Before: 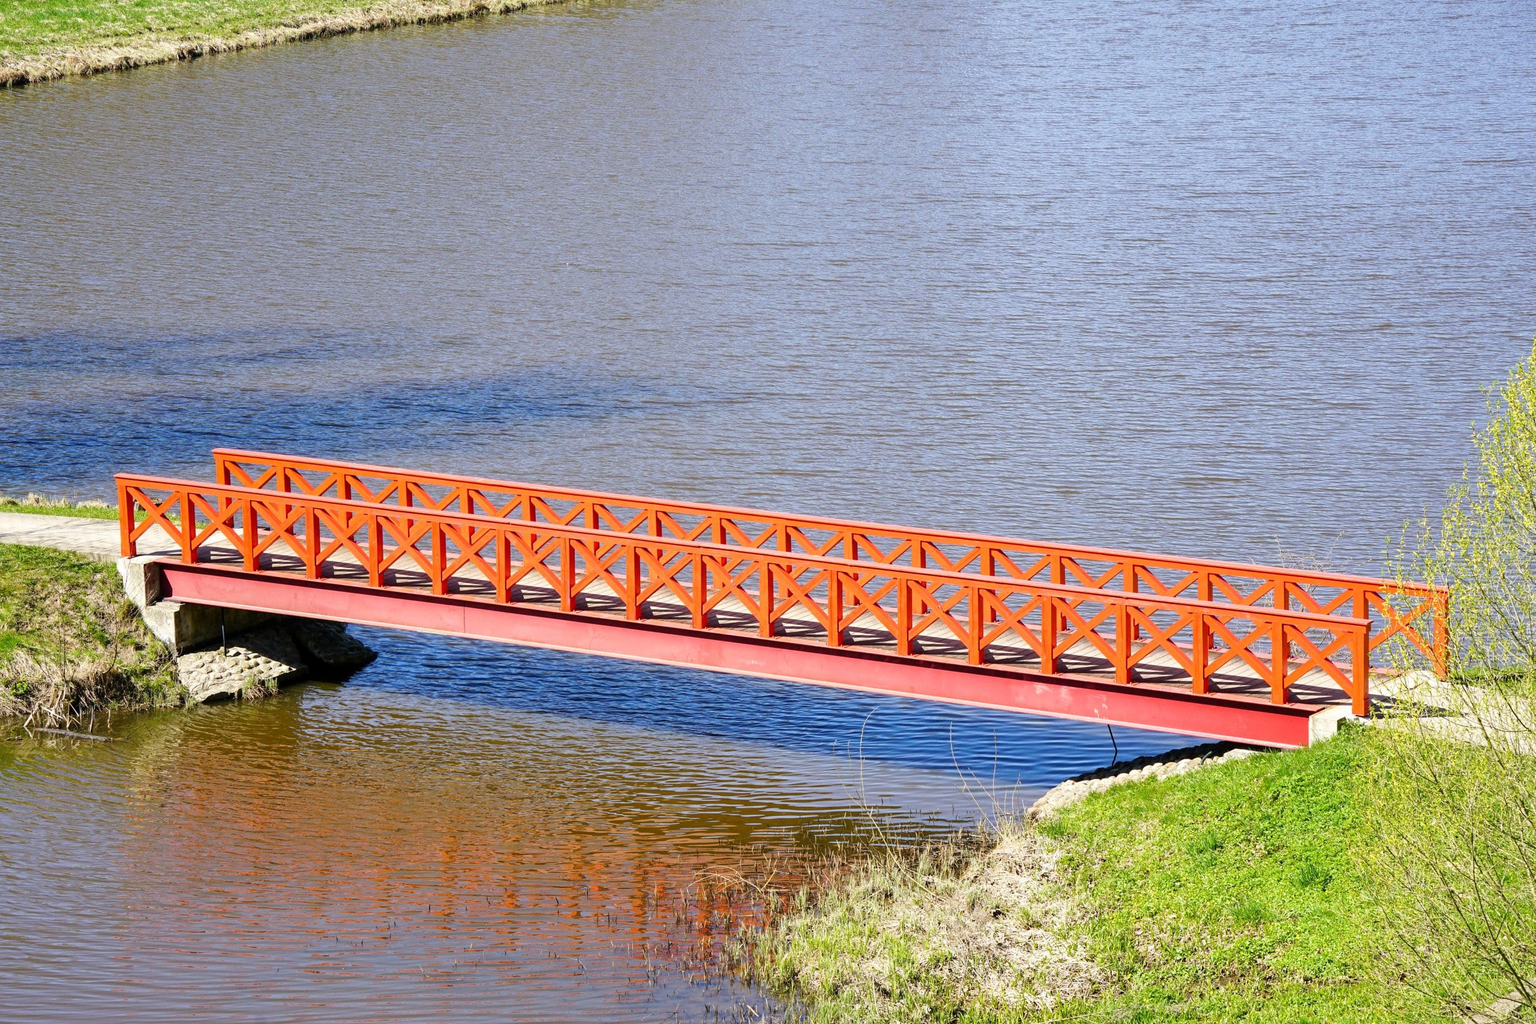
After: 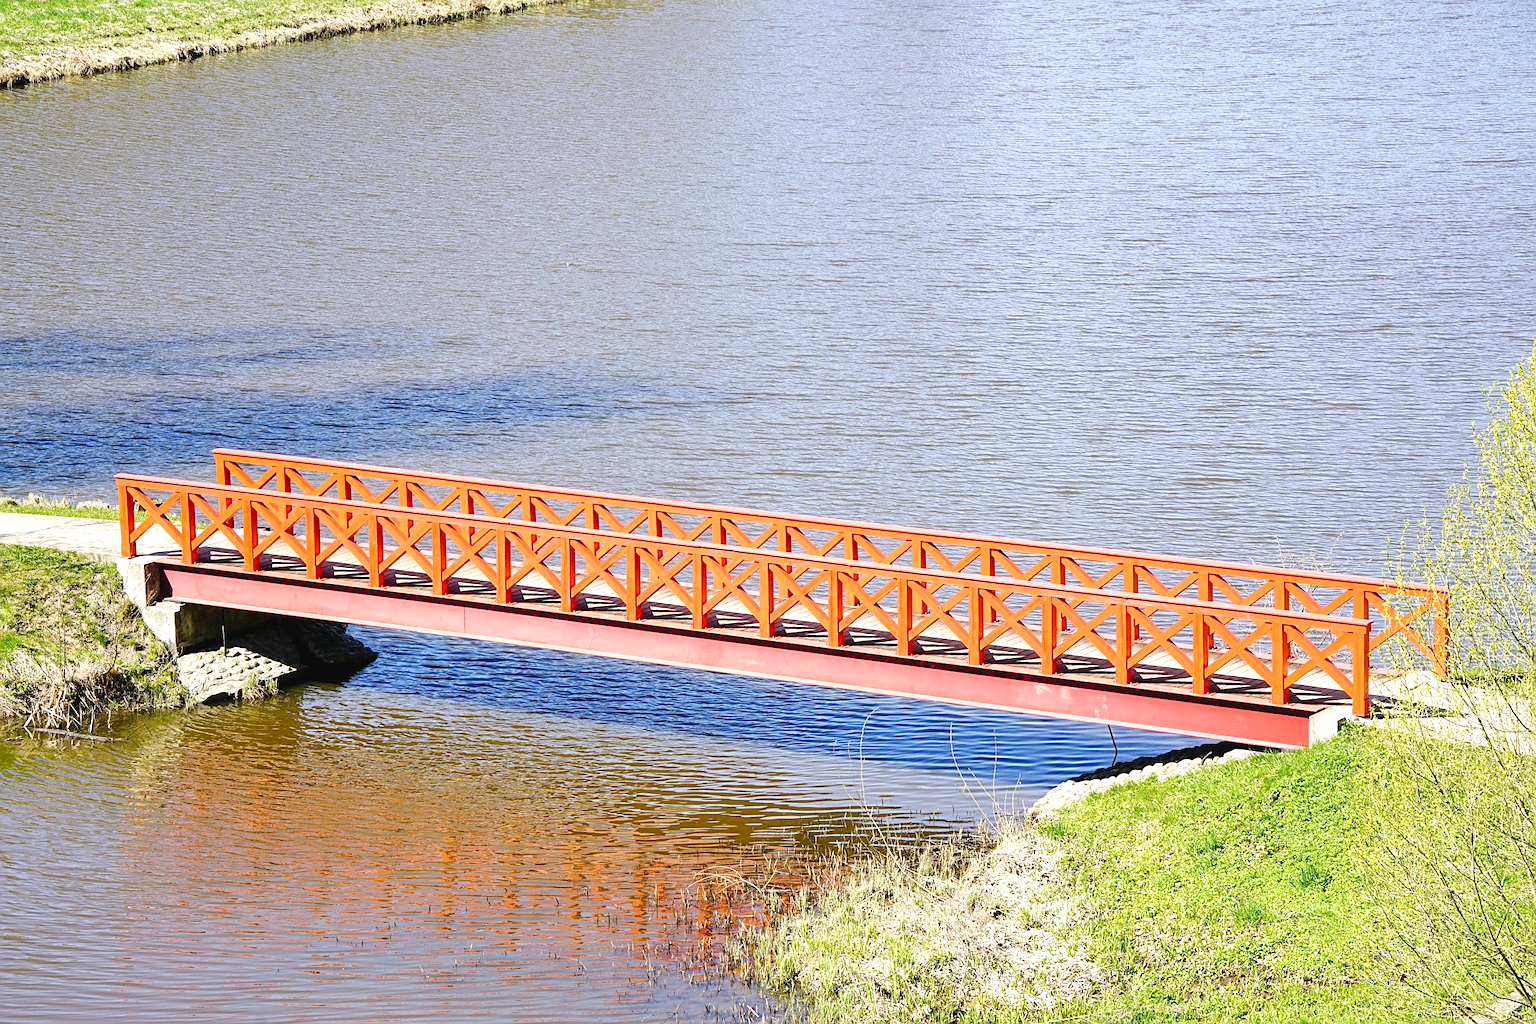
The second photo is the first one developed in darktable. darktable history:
contrast brightness saturation: contrast -0.08, brightness -0.04, saturation -0.11
tone curve: curves: ch0 [(0, 0) (0.003, 0.031) (0.011, 0.031) (0.025, 0.03) (0.044, 0.035) (0.069, 0.054) (0.1, 0.081) (0.136, 0.11) (0.177, 0.147) (0.224, 0.209) (0.277, 0.283) (0.335, 0.369) (0.399, 0.44) (0.468, 0.517) (0.543, 0.601) (0.623, 0.684) (0.709, 0.766) (0.801, 0.846) (0.898, 0.927) (1, 1)], preserve colors none
exposure: exposure 0.507 EV, compensate highlight preservation false
sharpen: on, module defaults
